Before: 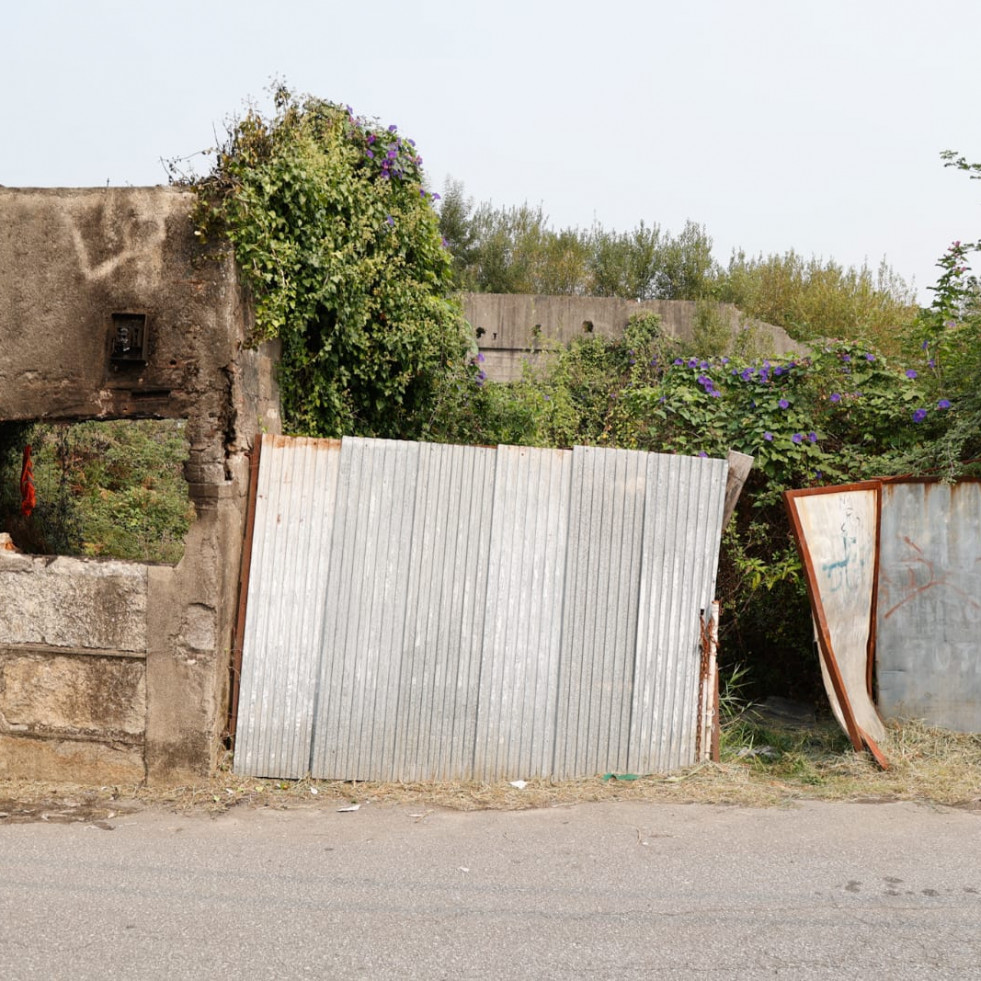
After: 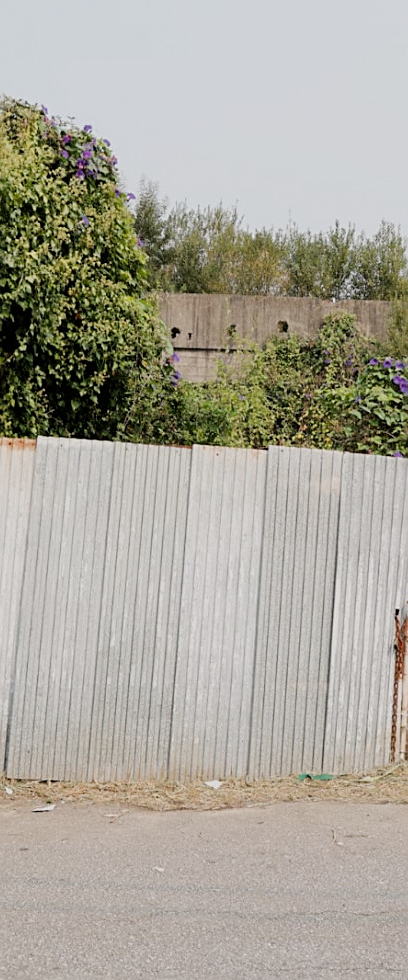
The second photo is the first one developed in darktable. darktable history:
sharpen: on, module defaults
crop: left 31.186%, right 27.187%
filmic rgb: black relative exposure -8.01 EV, white relative exposure 4.03 EV, threshold 3.04 EV, hardness 4.15, enable highlight reconstruction true
